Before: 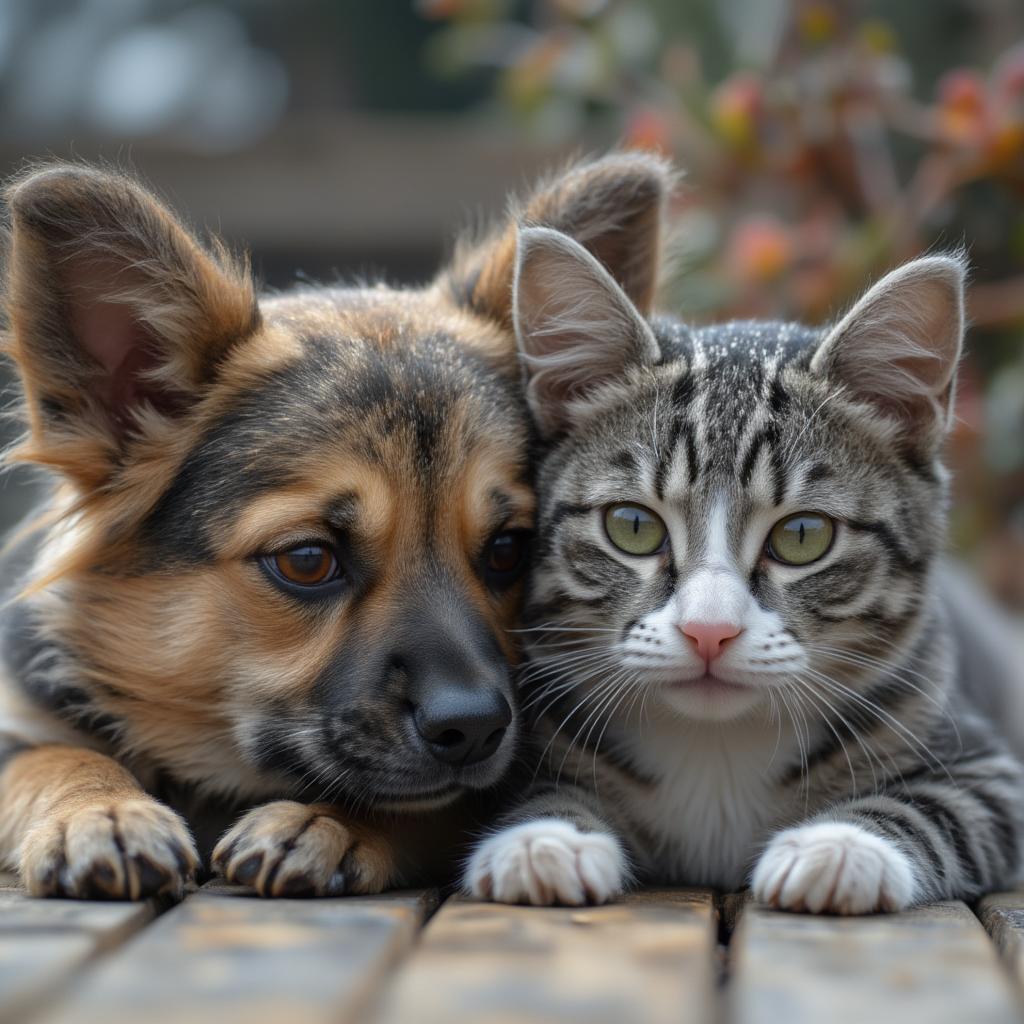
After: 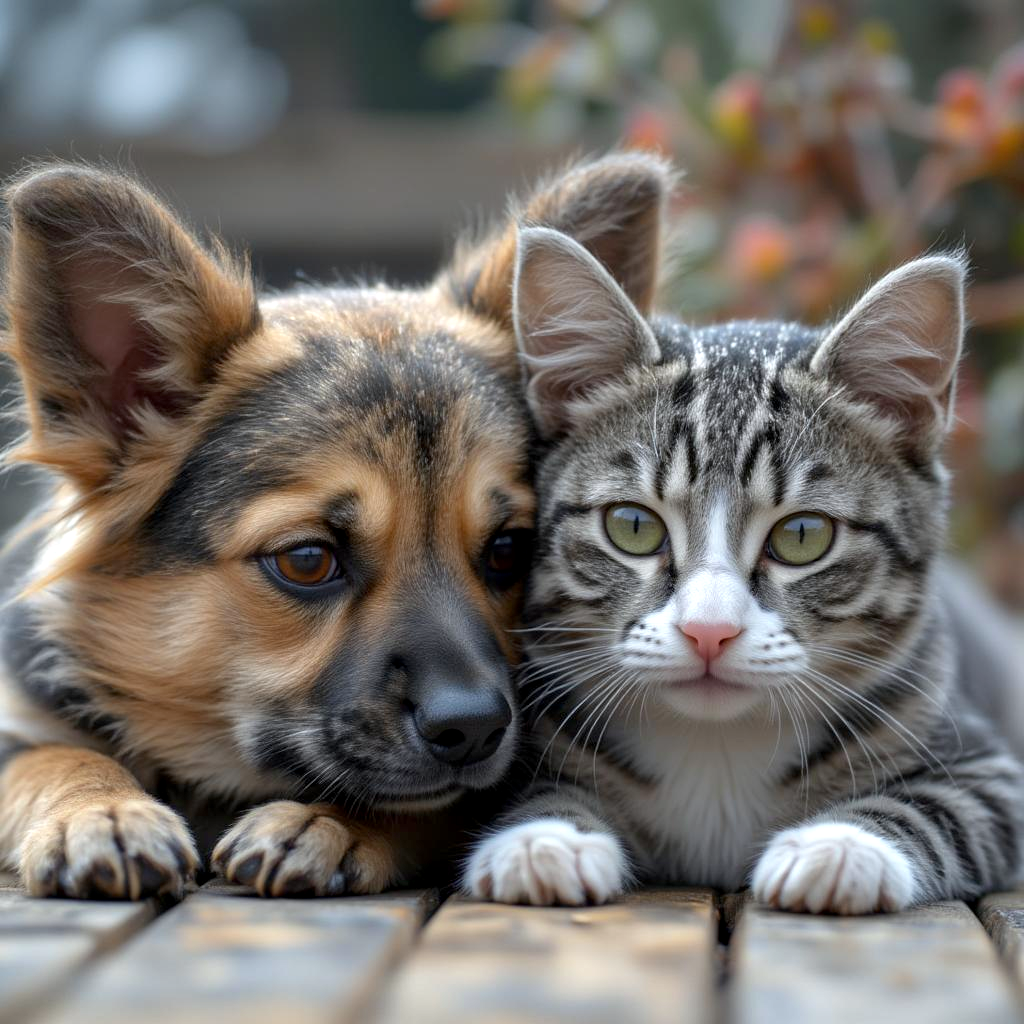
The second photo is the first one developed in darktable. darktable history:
shadows and highlights: shadows 22.7, highlights -48.71, soften with gaussian
exposure: black level correction 0.003, exposure 0.383 EV, compensate highlight preservation false
white balance: red 0.988, blue 1.017
